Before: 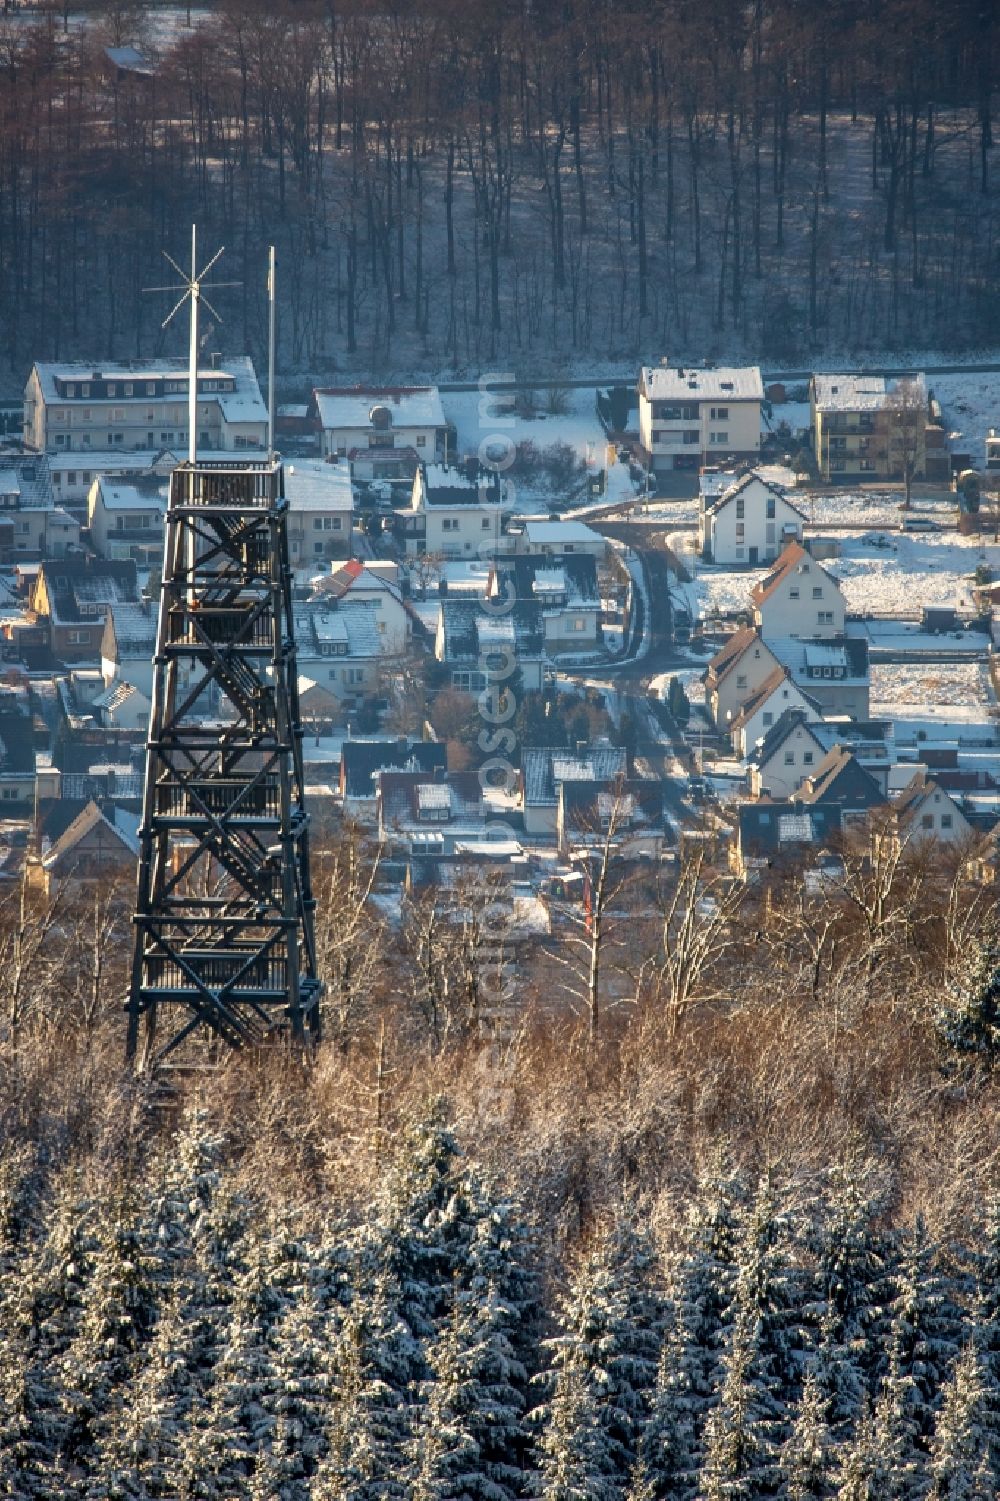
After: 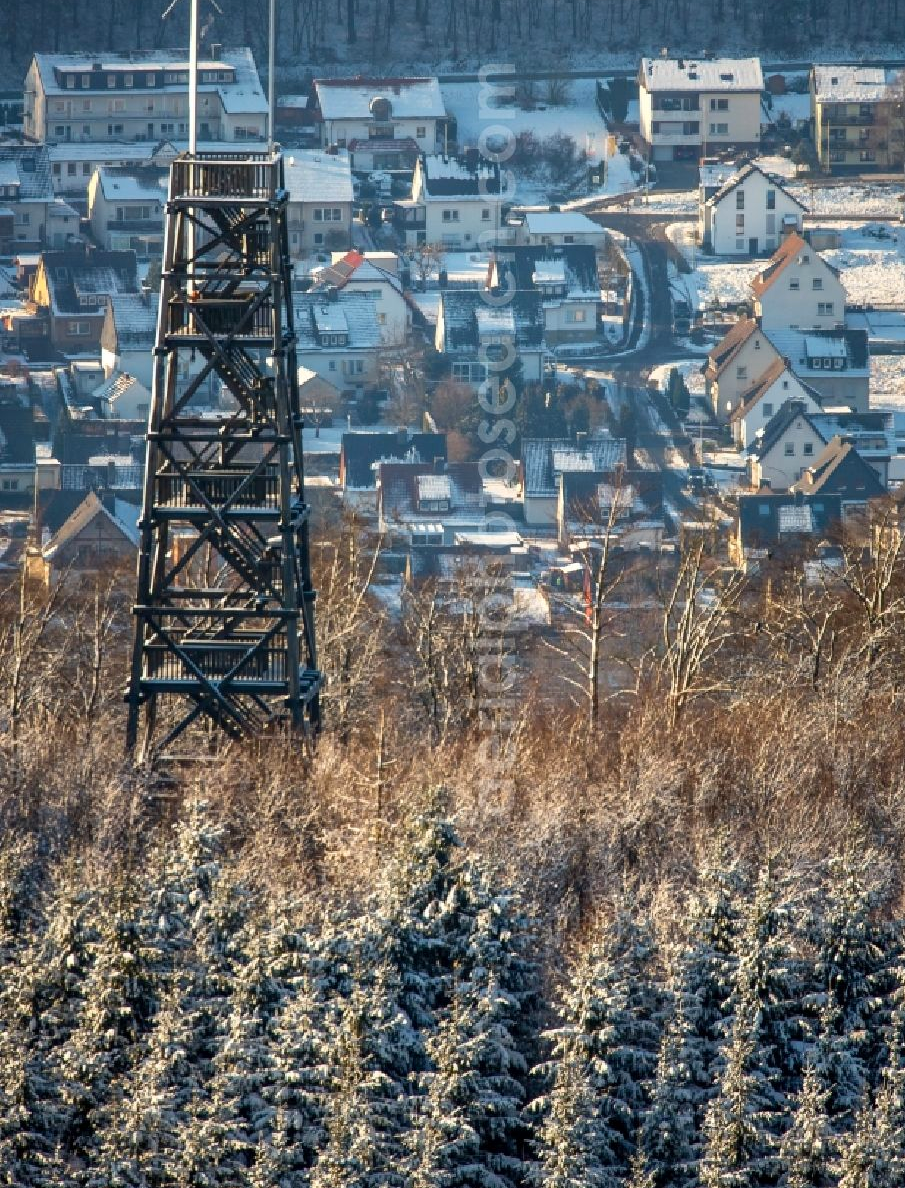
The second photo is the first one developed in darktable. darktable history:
contrast brightness saturation: contrast 0.096, brightness 0.031, saturation 0.09
crop: top 20.594%, right 9.417%, bottom 0.23%
